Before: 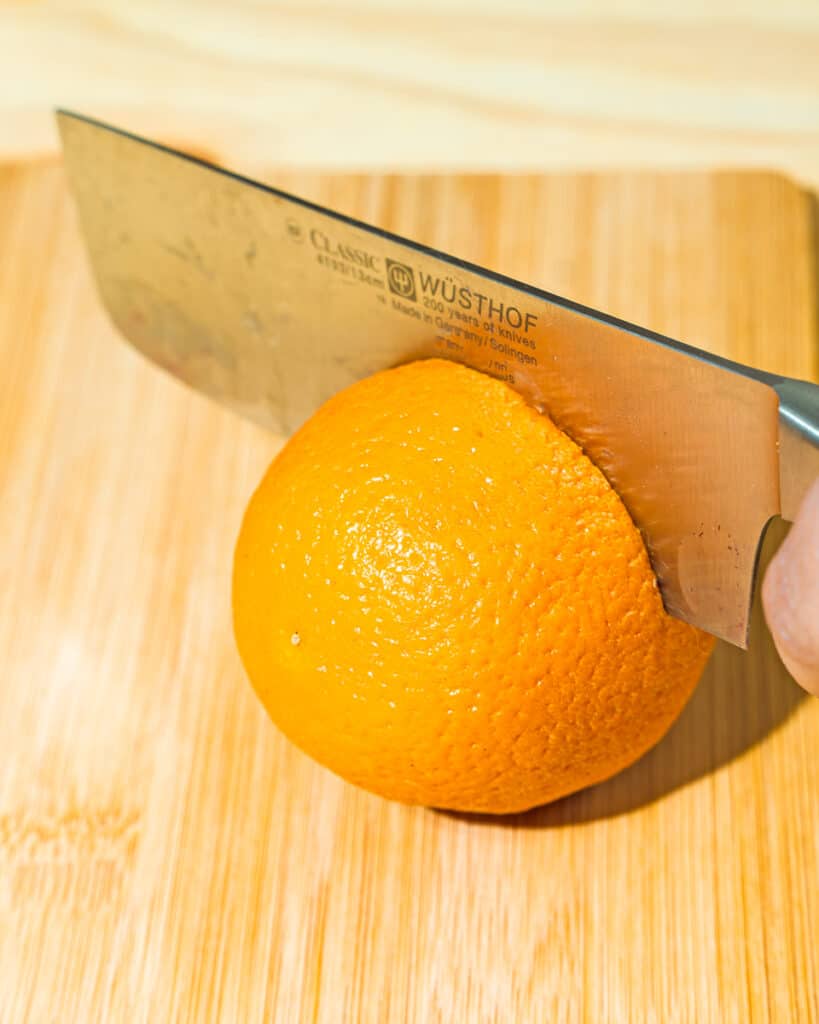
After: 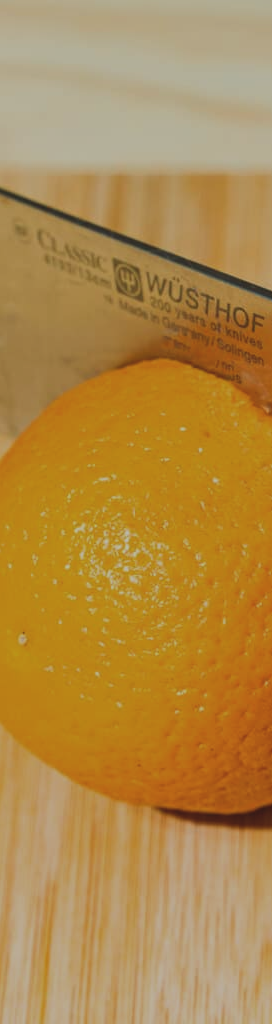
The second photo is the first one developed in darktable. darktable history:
exposure: black level correction -0.016, exposure -1.018 EV, compensate highlight preservation false
crop: left 33.36%, right 33.36%
